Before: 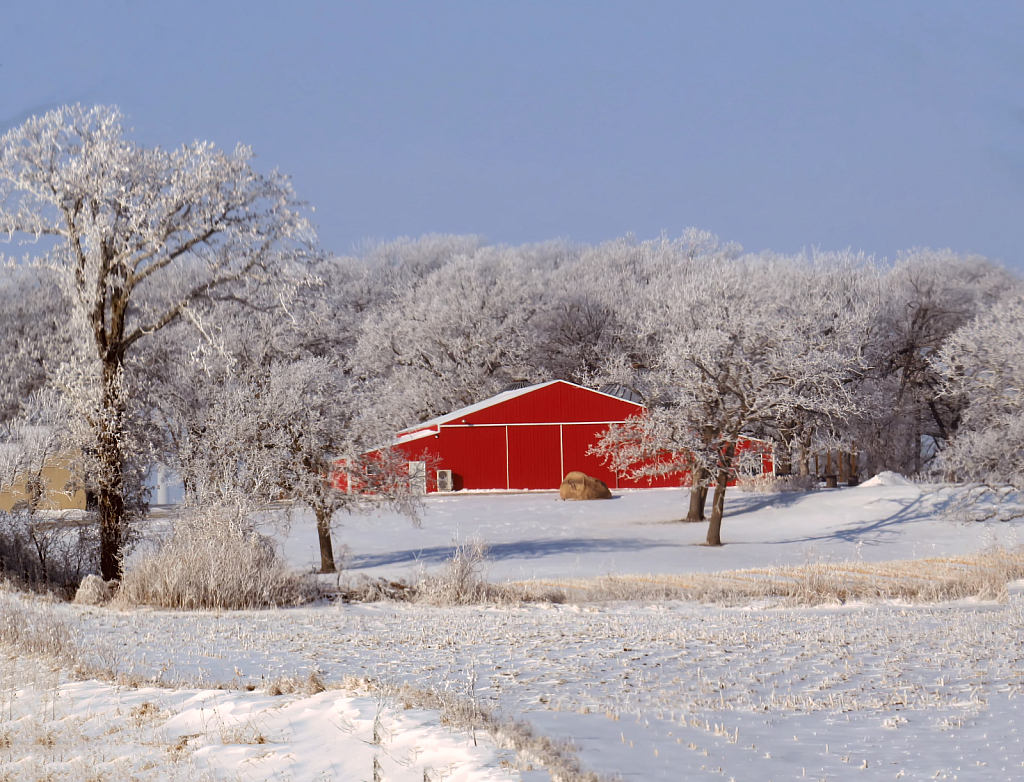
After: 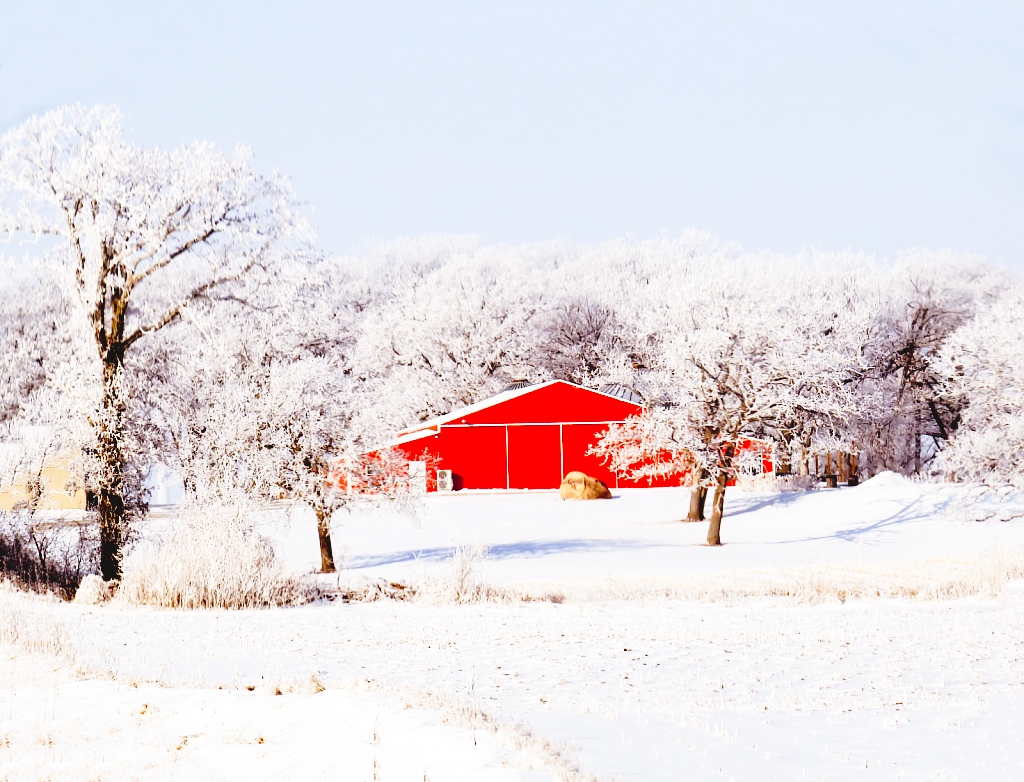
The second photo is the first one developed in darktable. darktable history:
tone curve: curves: ch0 [(0, 0) (0.003, 0.068) (0.011, 0.068) (0.025, 0.068) (0.044, 0.068) (0.069, 0.072) (0.1, 0.072) (0.136, 0.077) (0.177, 0.095) (0.224, 0.126) (0.277, 0.2) (0.335, 0.3) (0.399, 0.407) (0.468, 0.52) (0.543, 0.624) (0.623, 0.721) (0.709, 0.811) (0.801, 0.88) (0.898, 0.942) (1, 1)], preserve colors none
base curve: curves: ch0 [(0, 0) (0.012, 0.01) (0.073, 0.168) (0.31, 0.711) (0.645, 0.957) (1, 1)], preserve colors none
